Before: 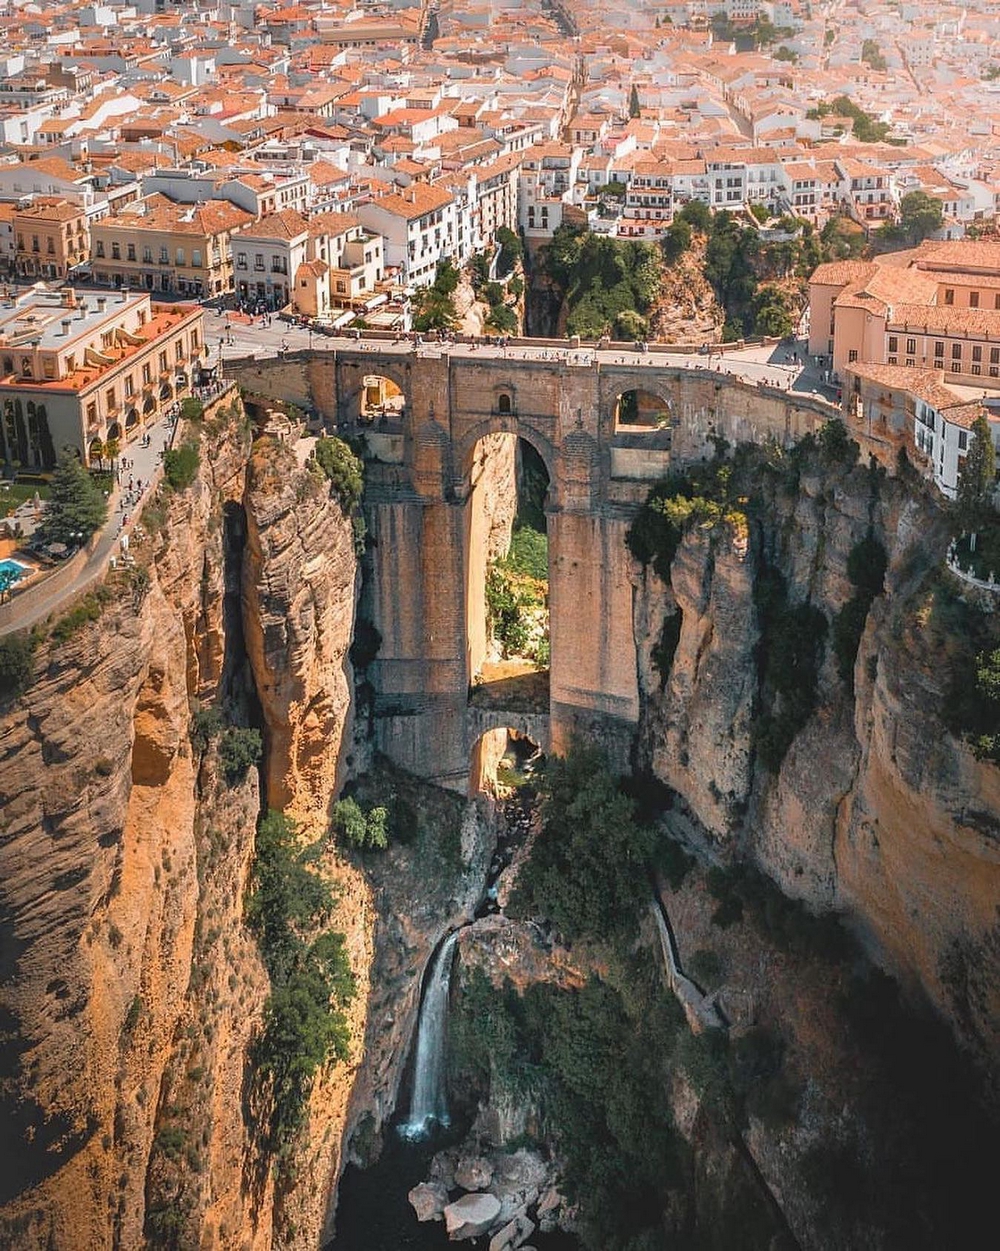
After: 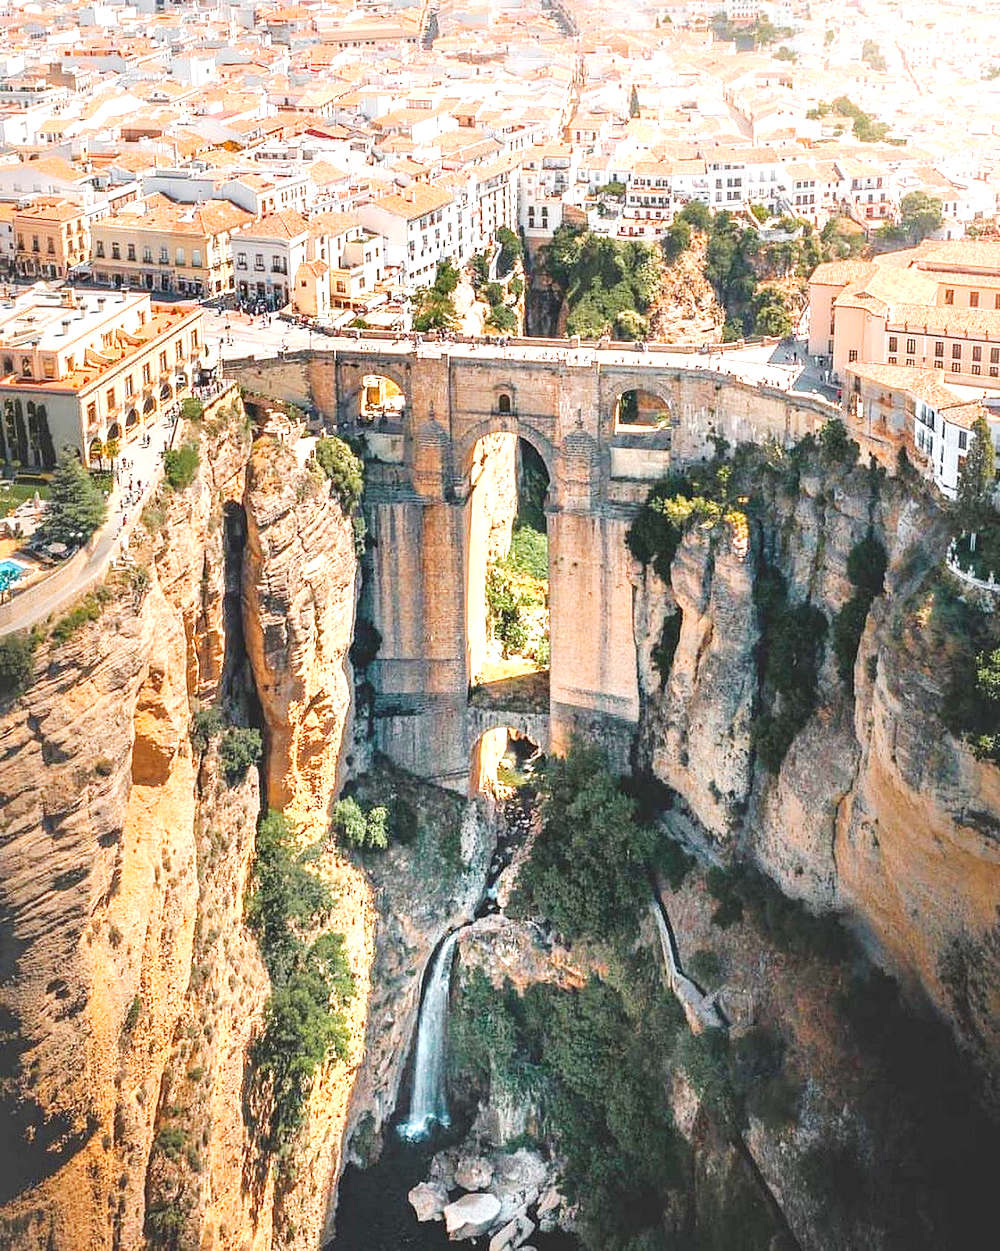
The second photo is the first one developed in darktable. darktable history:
exposure: black level correction 0, exposure 1.1 EV, compensate exposure bias true, compensate highlight preservation false
tone curve: curves: ch0 [(0, 0) (0.003, 0.014) (0.011, 0.019) (0.025, 0.026) (0.044, 0.037) (0.069, 0.053) (0.1, 0.083) (0.136, 0.121) (0.177, 0.163) (0.224, 0.22) (0.277, 0.281) (0.335, 0.354) (0.399, 0.436) (0.468, 0.526) (0.543, 0.612) (0.623, 0.706) (0.709, 0.79) (0.801, 0.858) (0.898, 0.925) (1, 1)], preserve colors none
